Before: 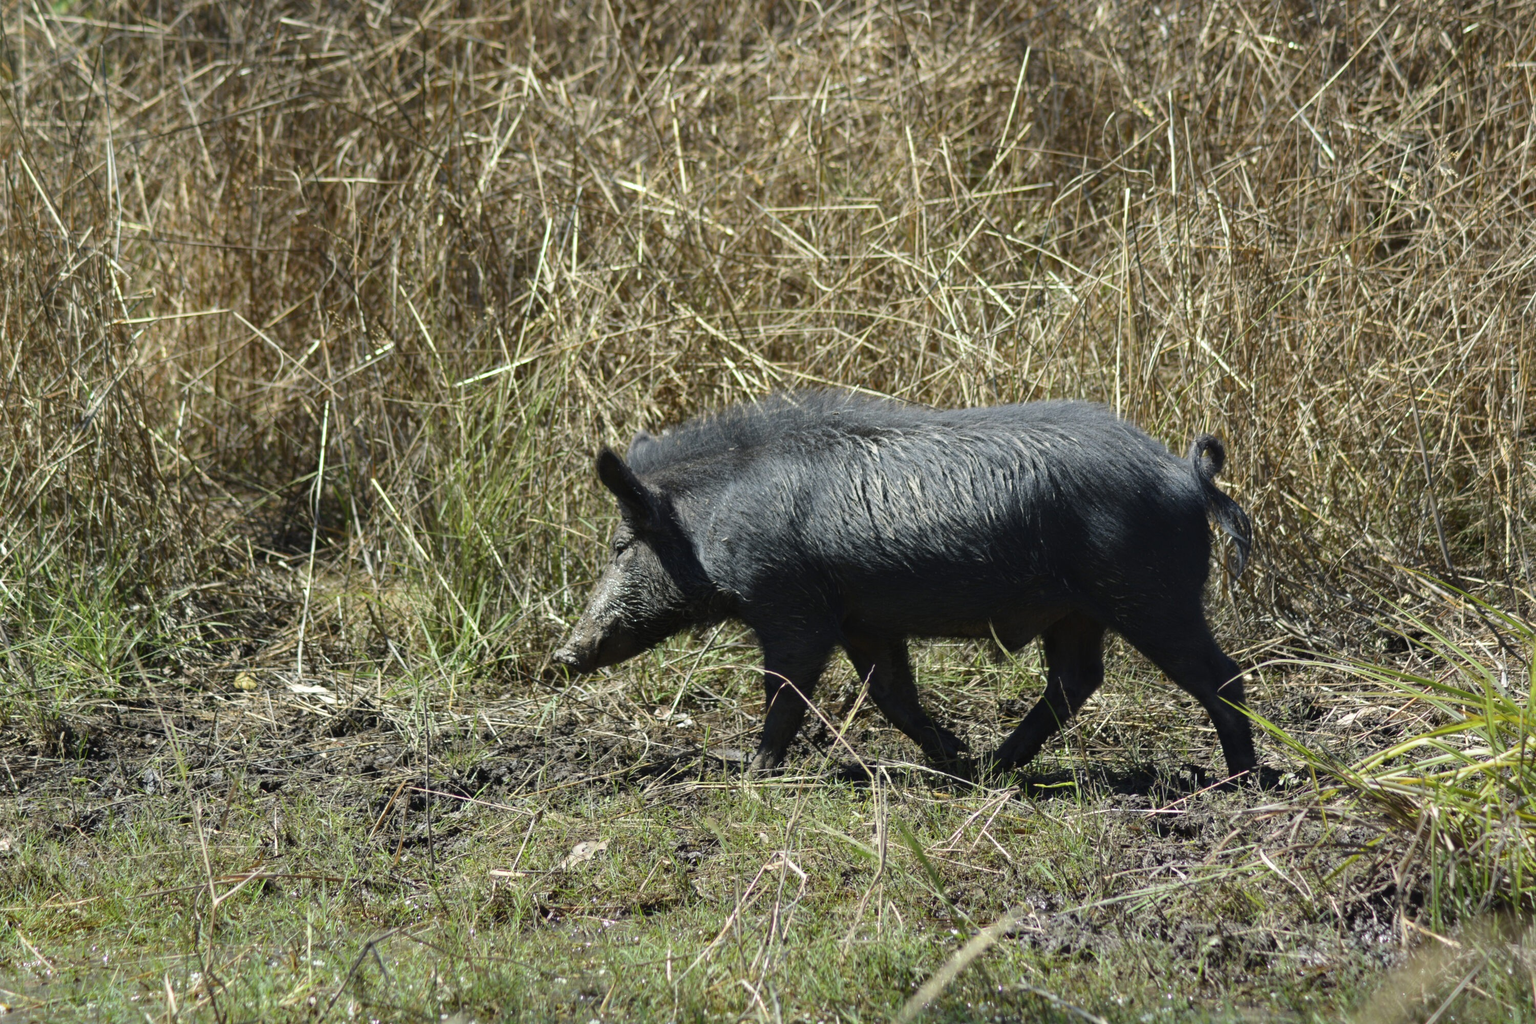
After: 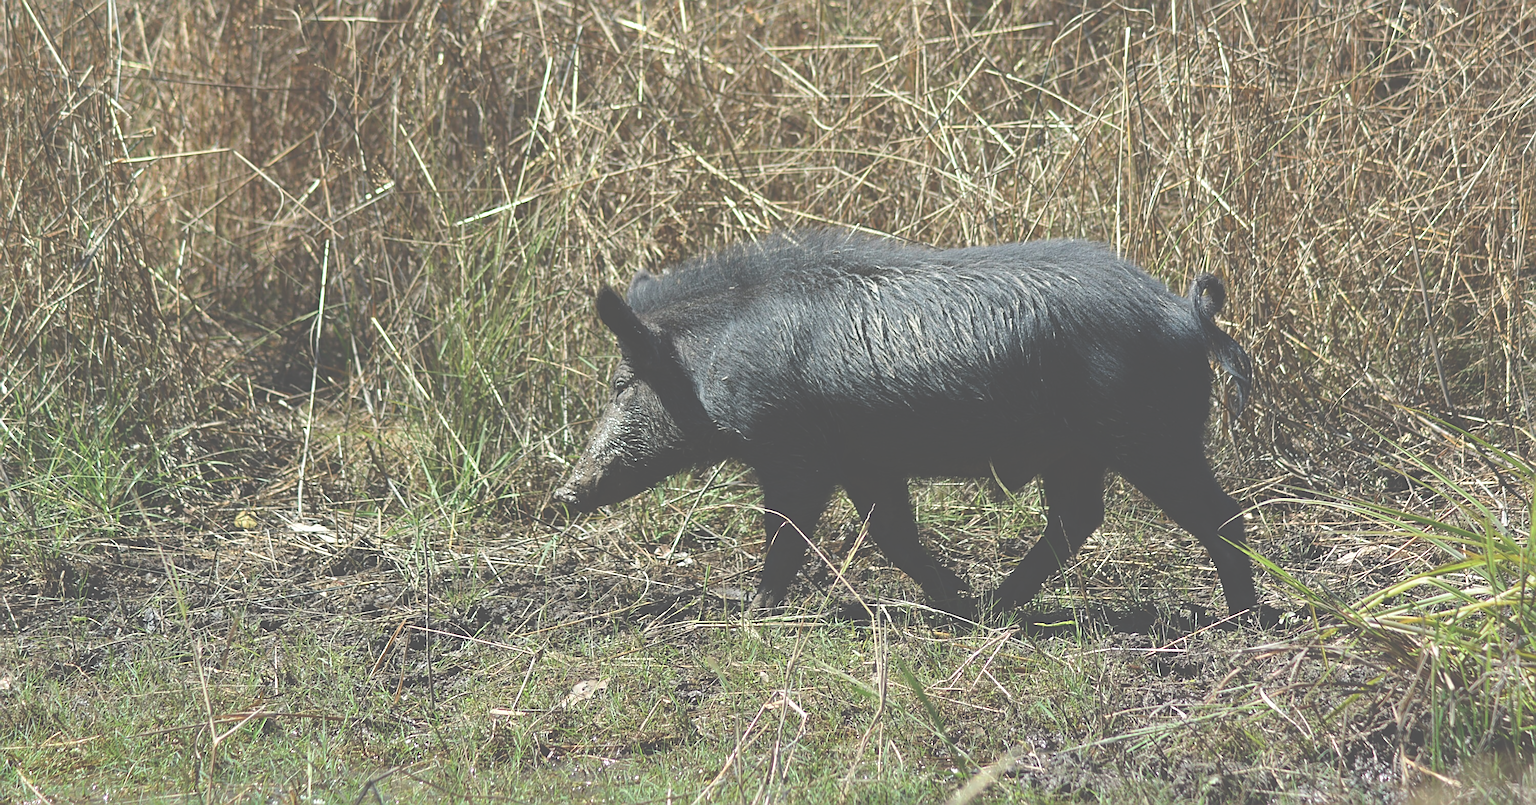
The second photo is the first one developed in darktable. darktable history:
exposure: black level correction -0.087, compensate highlight preservation false
crop and rotate: top 15.774%, bottom 5.506%
sharpen: amount 1
